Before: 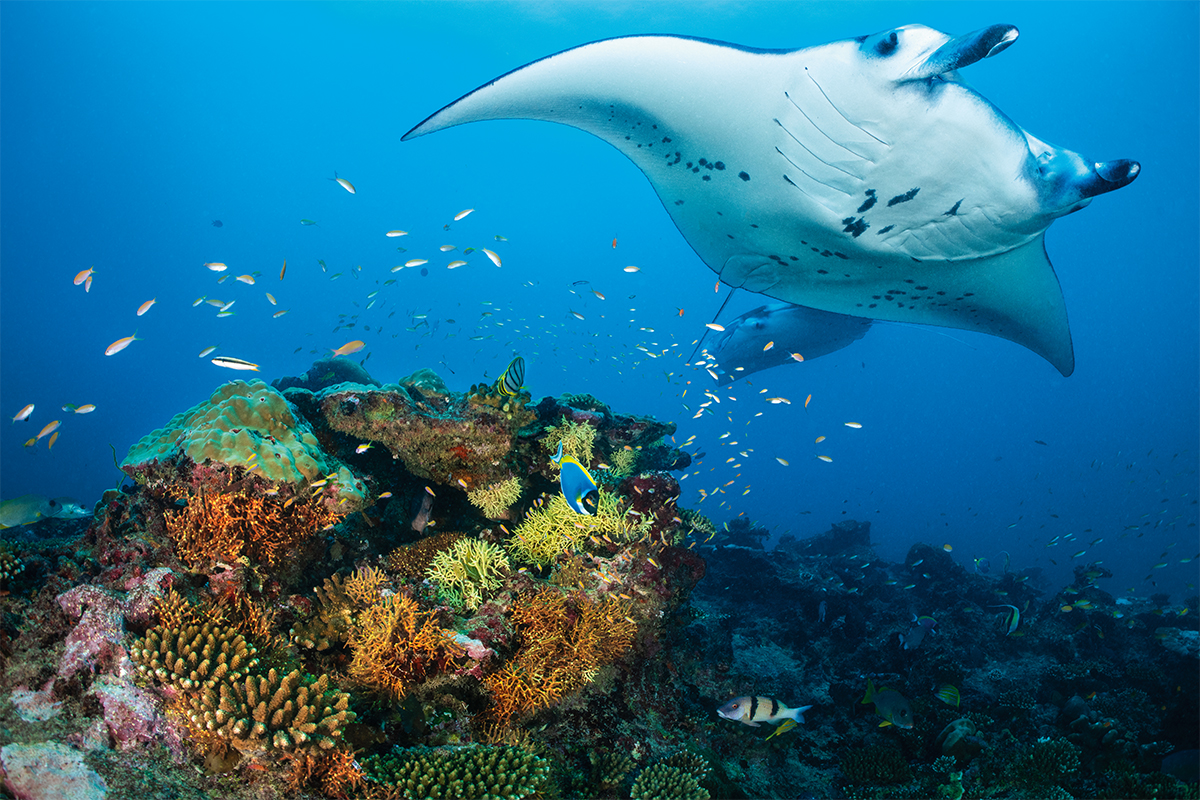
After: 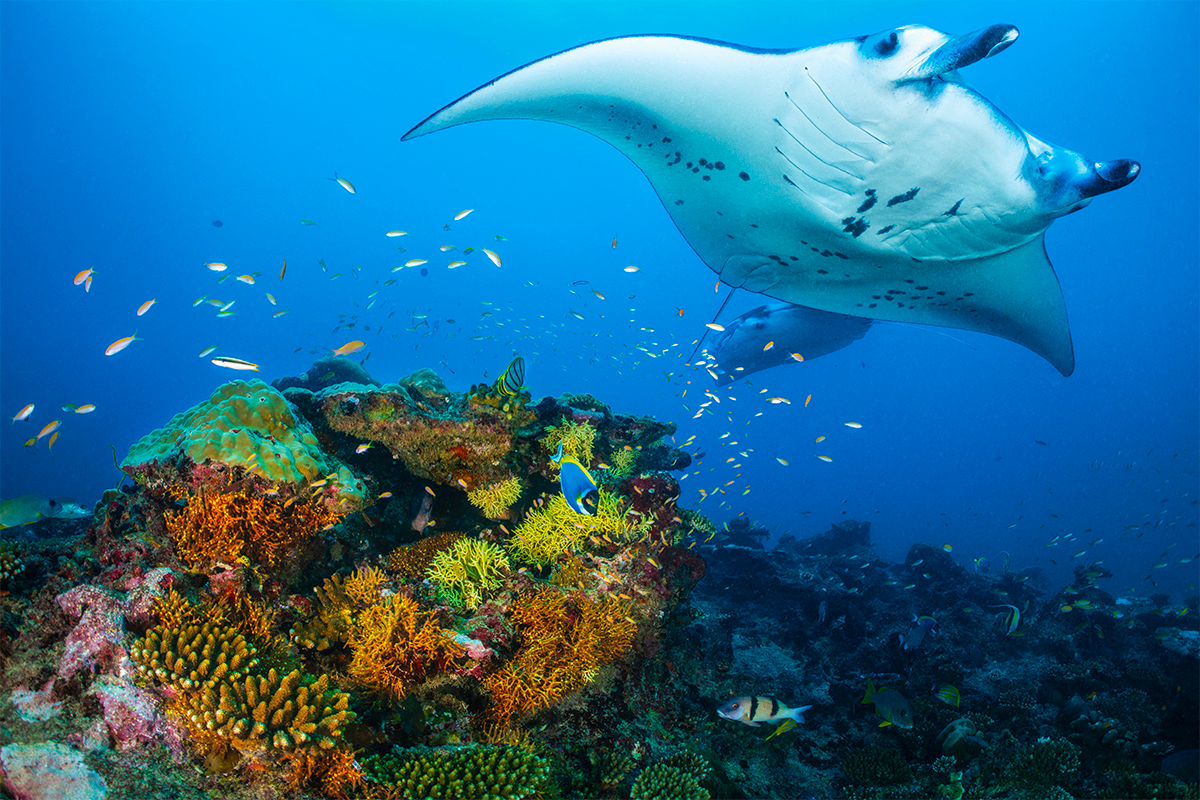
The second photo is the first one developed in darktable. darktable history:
local contrast: detail 110%
color balance: mode lift, gamma, gain (sRGB)
color balance rgb: perceptual saturation grading › global saturation 30%, global vibrance 20%
